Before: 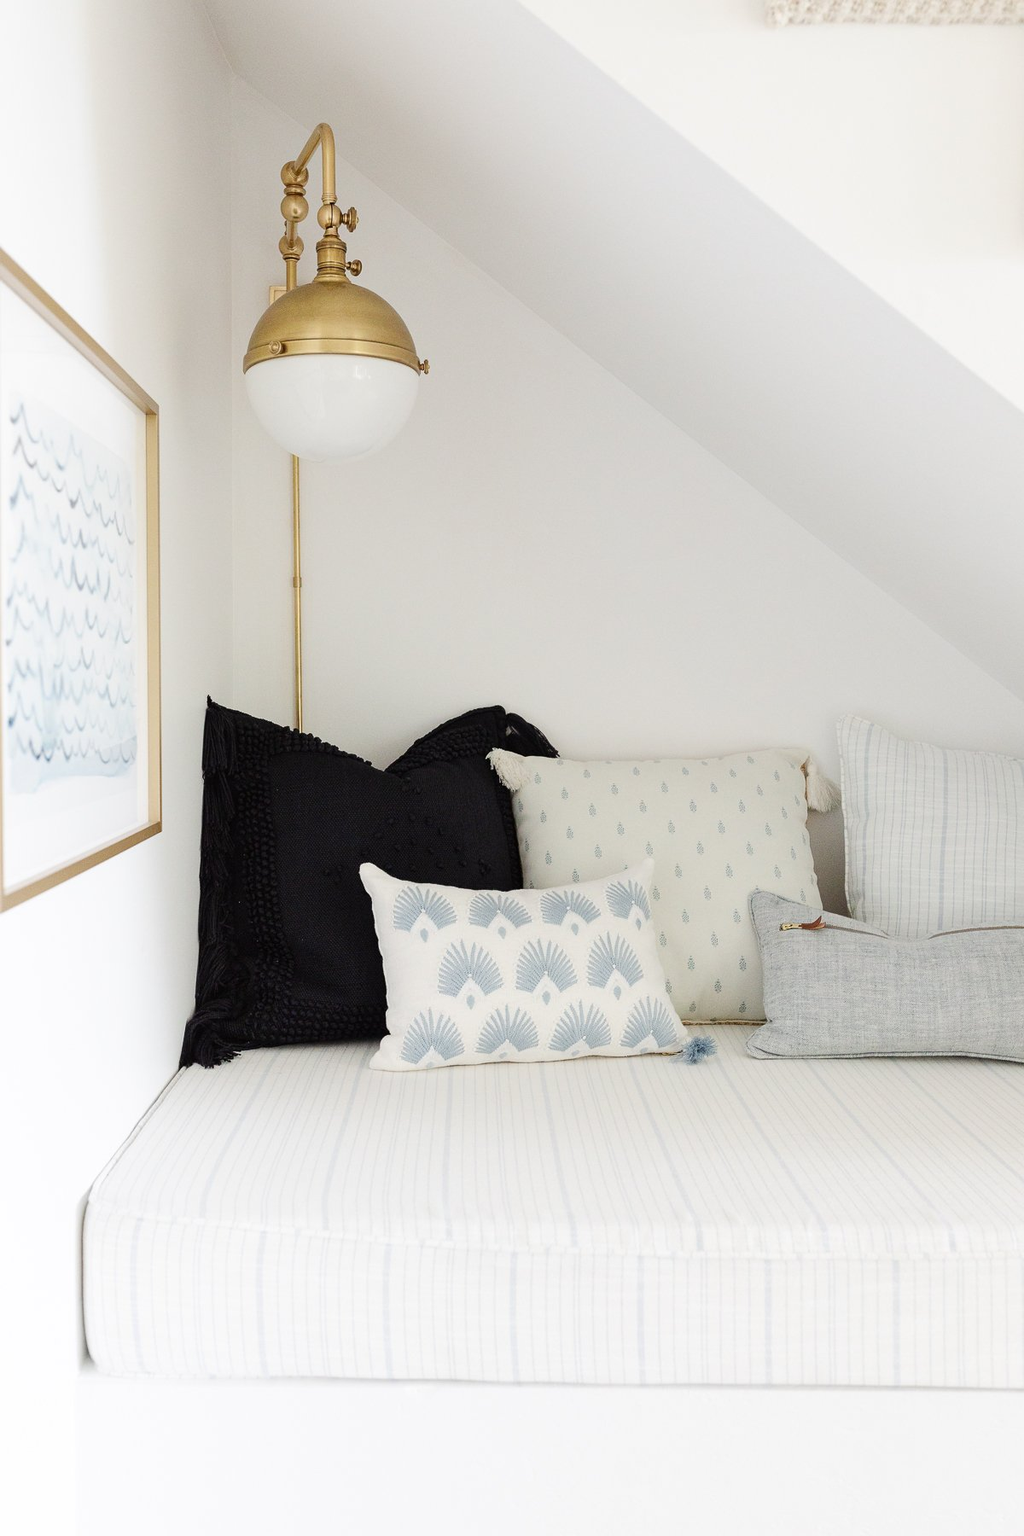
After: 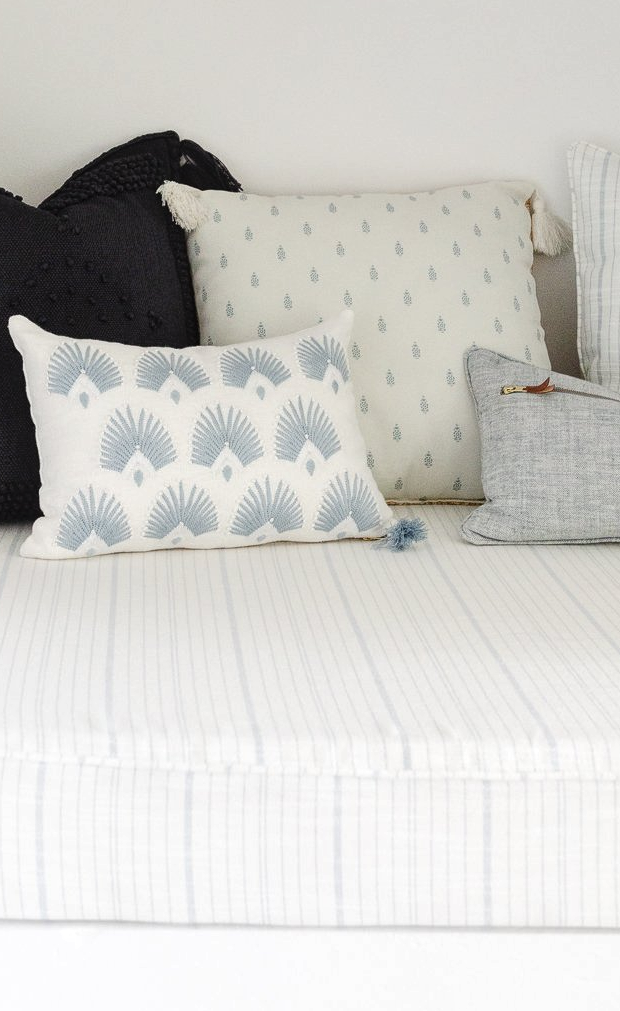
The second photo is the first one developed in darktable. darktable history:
local contrast: highlights 94%, shadows 85%, detail 160%, midtone range 0.2
crop: left 34.495%, top 38.687%, right 13.767%, bottom 5.144%
